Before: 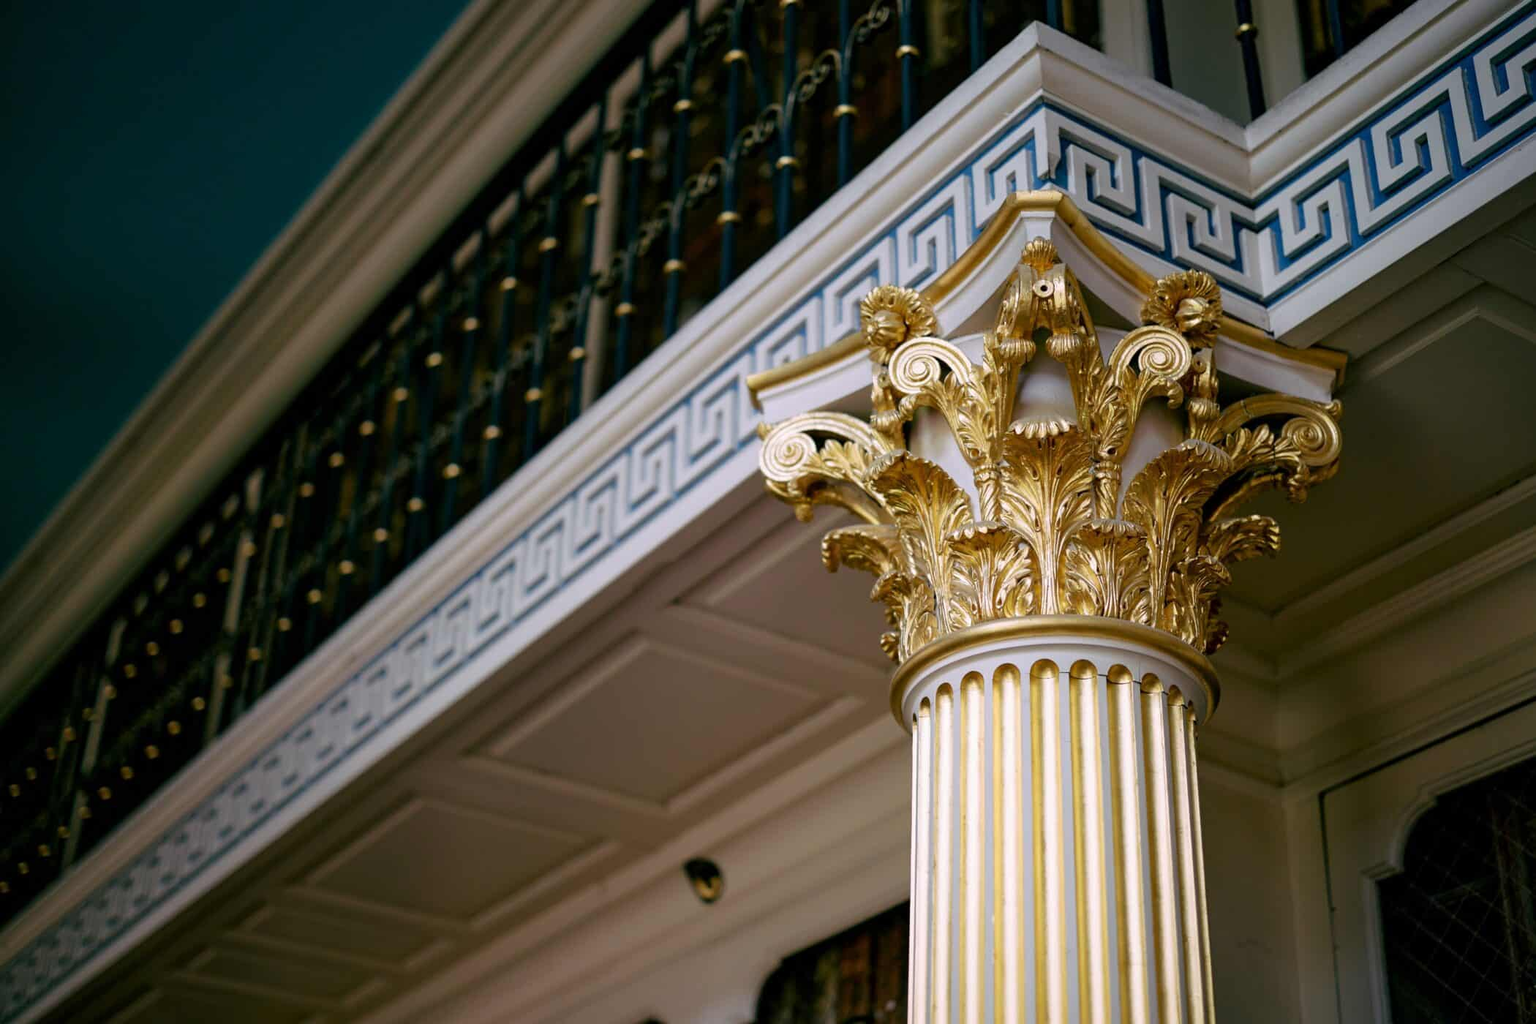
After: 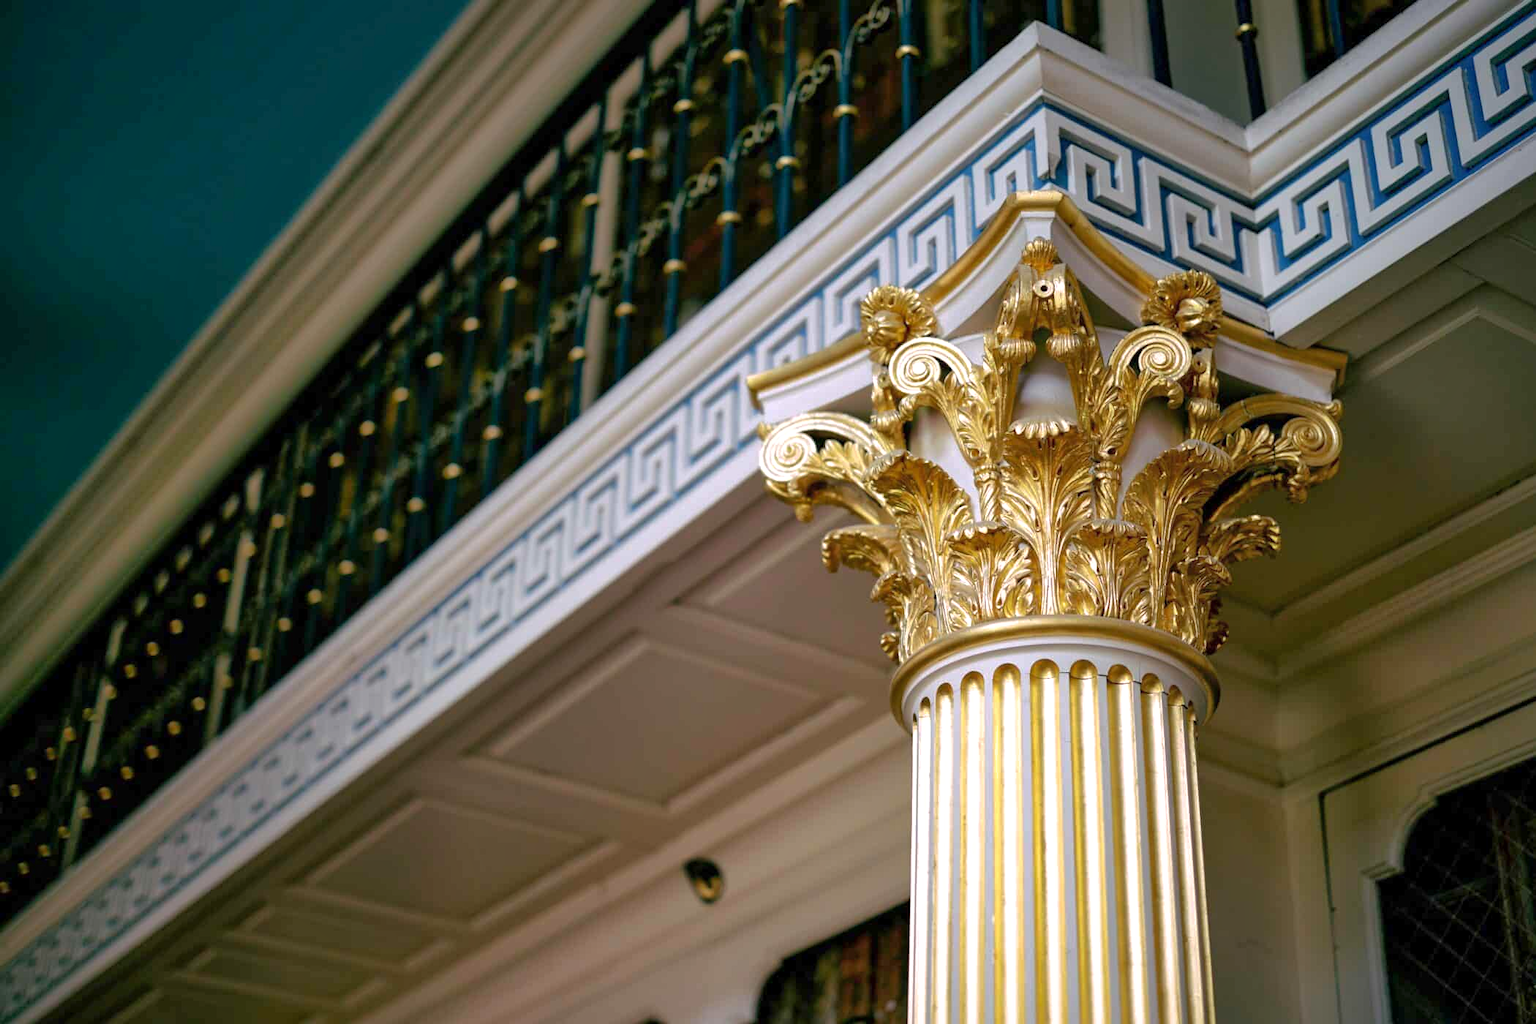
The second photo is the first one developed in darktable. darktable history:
exposure: exposure 0.407 EV, compensate highlight preservation false
shadows and highlights: on, module defaults
